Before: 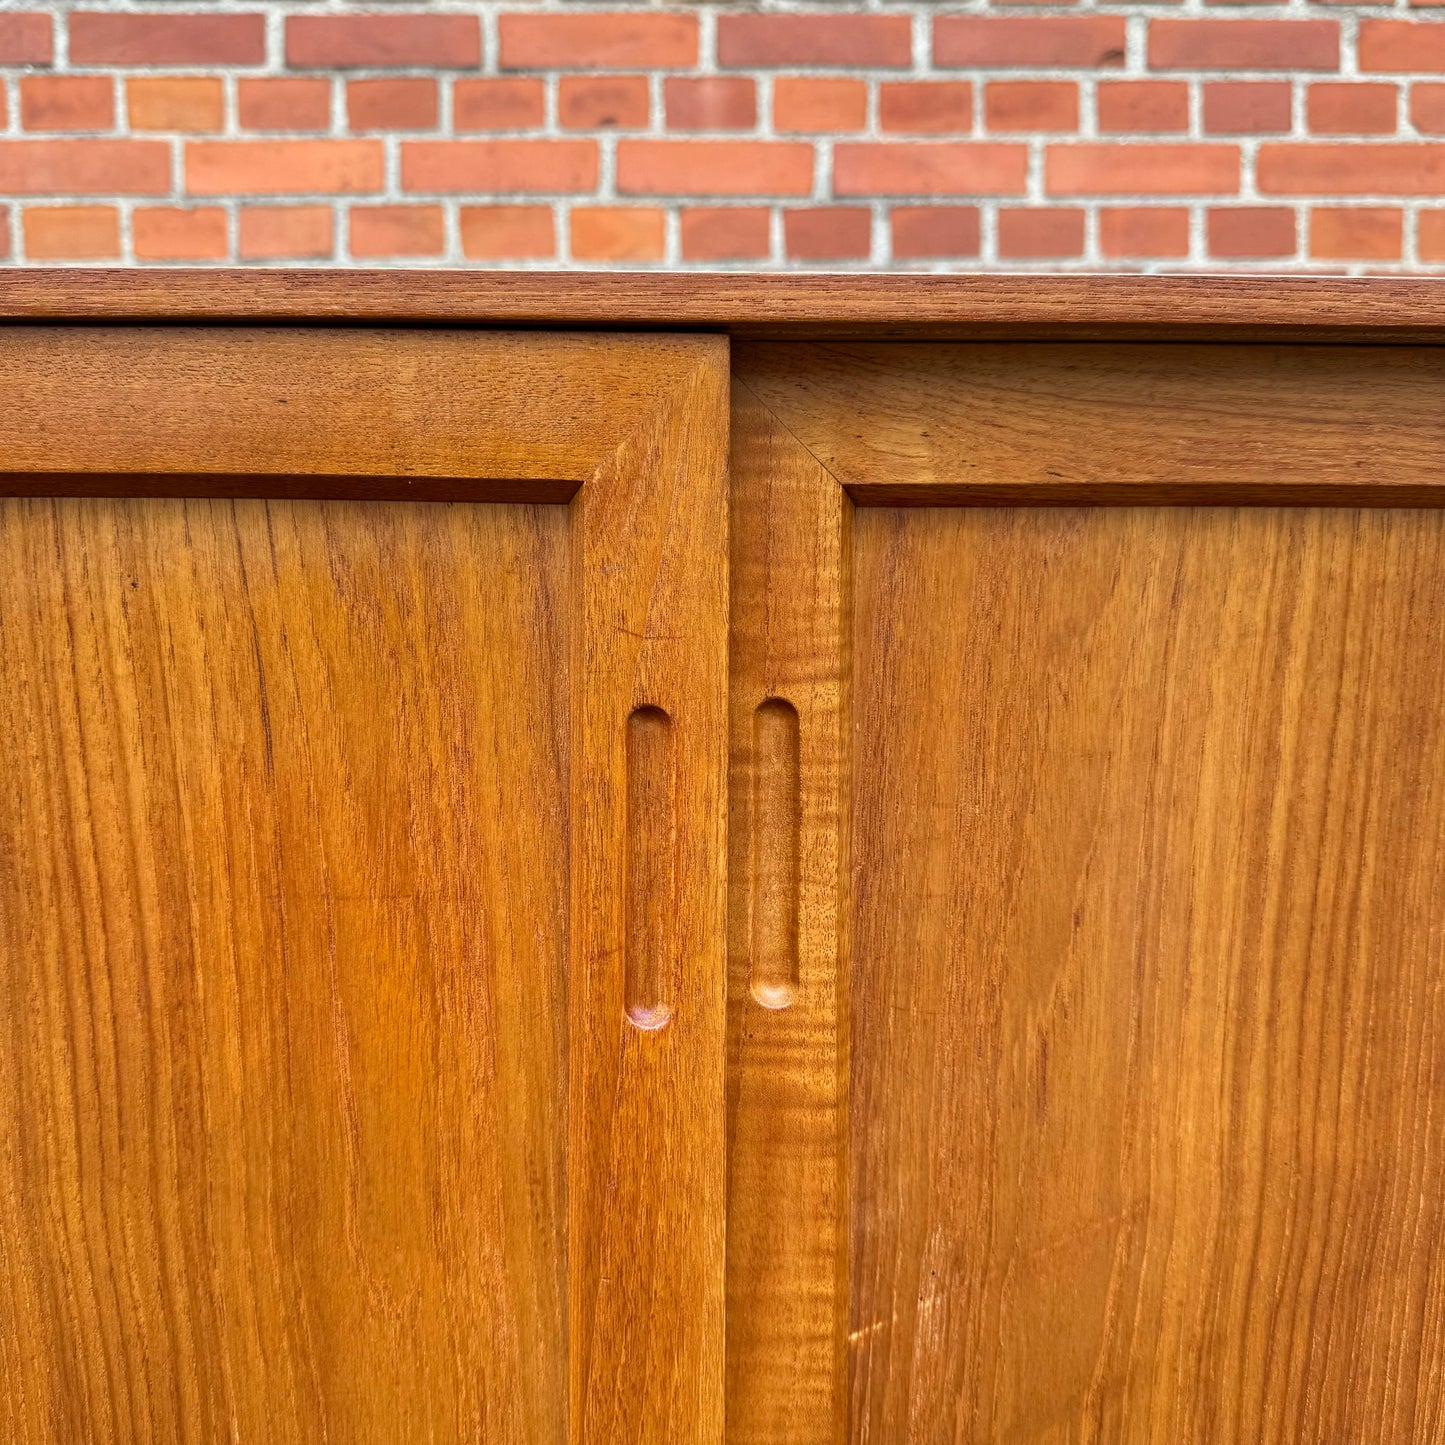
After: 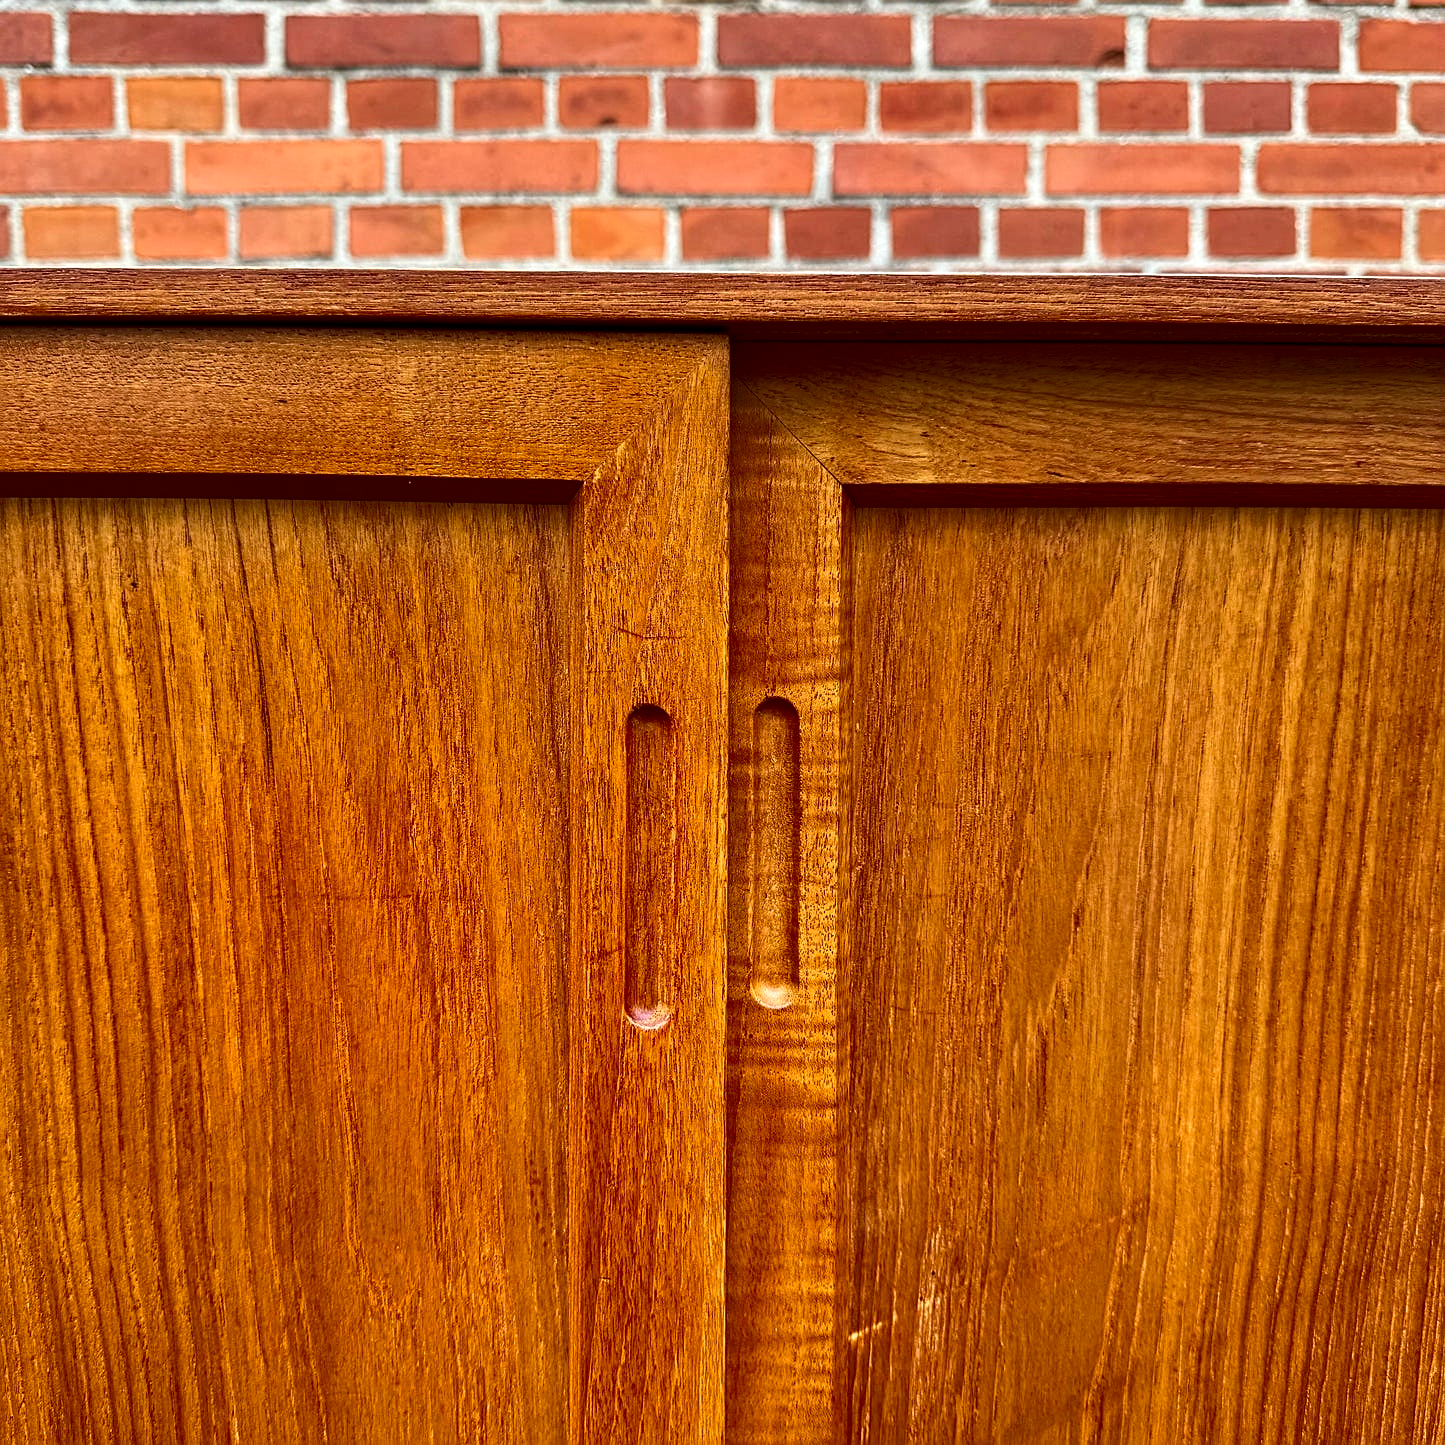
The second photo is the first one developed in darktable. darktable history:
sharpen: amount 0.478
contrast brightness saturation: contrast 0.22, brightness -0.19, saturation 0.24
contrast equalizer: y [[0.526, 0.53, 0.532, 0.532, 0.53, 0.525], [0.5 ×6], [0.5 ×6], [0 ×6], [0 ×6]]
rgb curve: curves: ch0 [(0, 0) (0.053, 0.068) (0.122, 0.128) (1, 1)]
